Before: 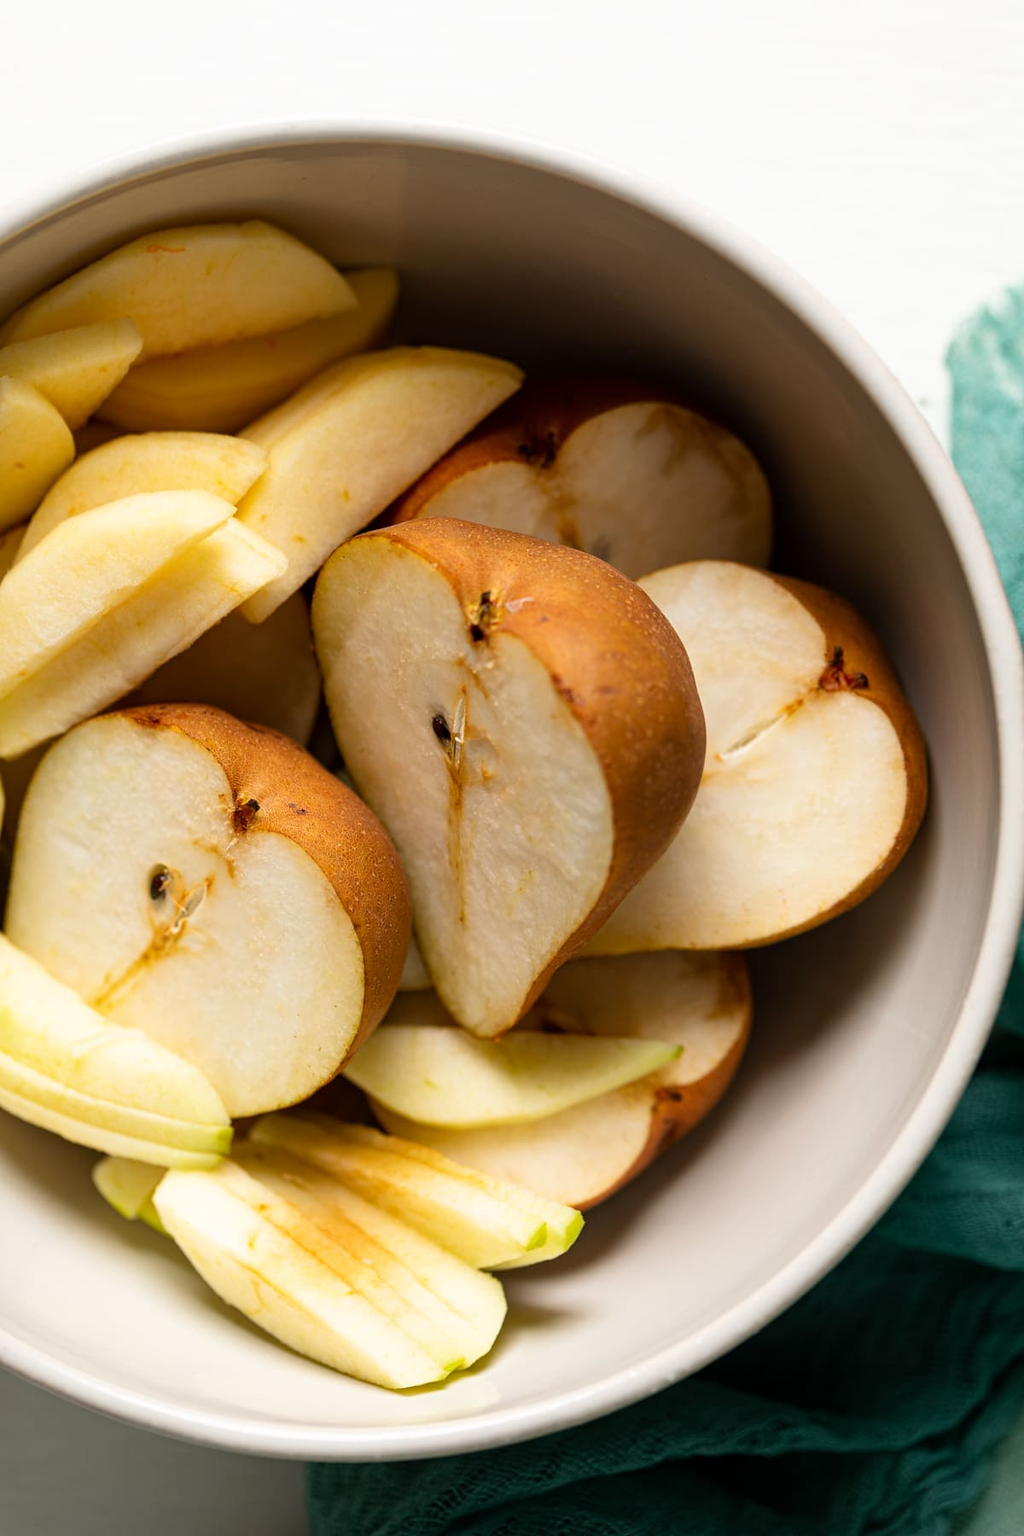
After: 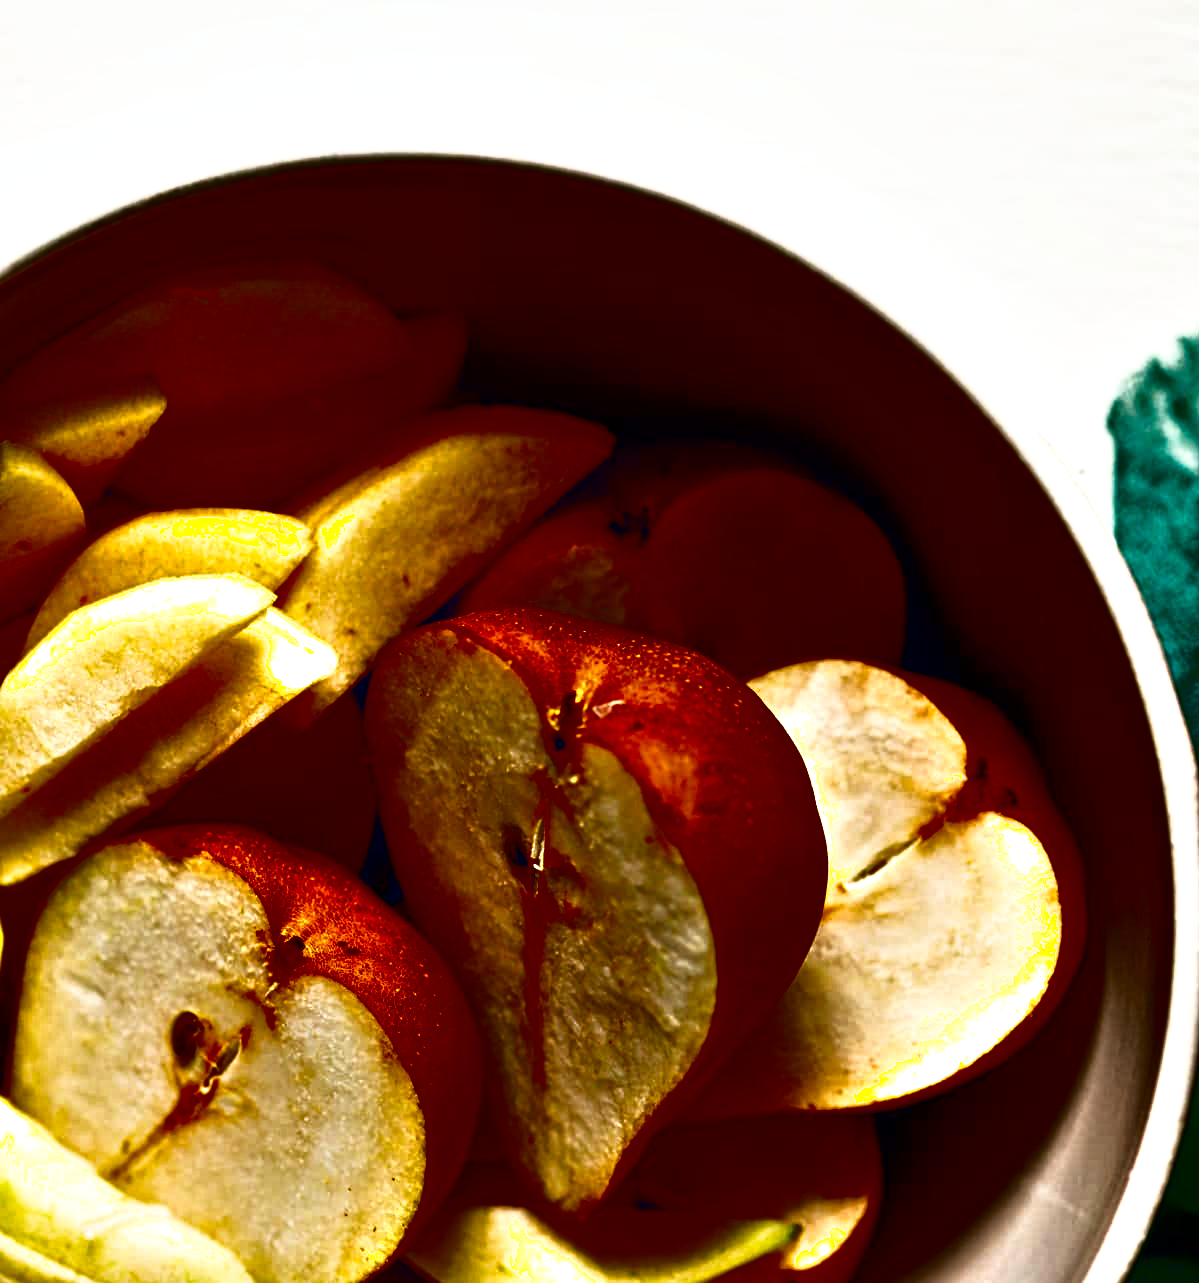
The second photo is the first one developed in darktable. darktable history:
crop: right 0%, bottom 28.698%
exposure: compensate highlight preservation false
velvia: strength 15.51%
contrast brightness saturation: brightness -0.998, saturation 0.991
shadows and highlights: shadows -61.31, white point adjustment -5.34, highlights 60.61
contrast equalizer: y [[0.48, 0.654, 0.731, 0.706, 0.772, 0.382], [0.55 ×6], [0 ×6], [0 ×6], [0 ×6]]
